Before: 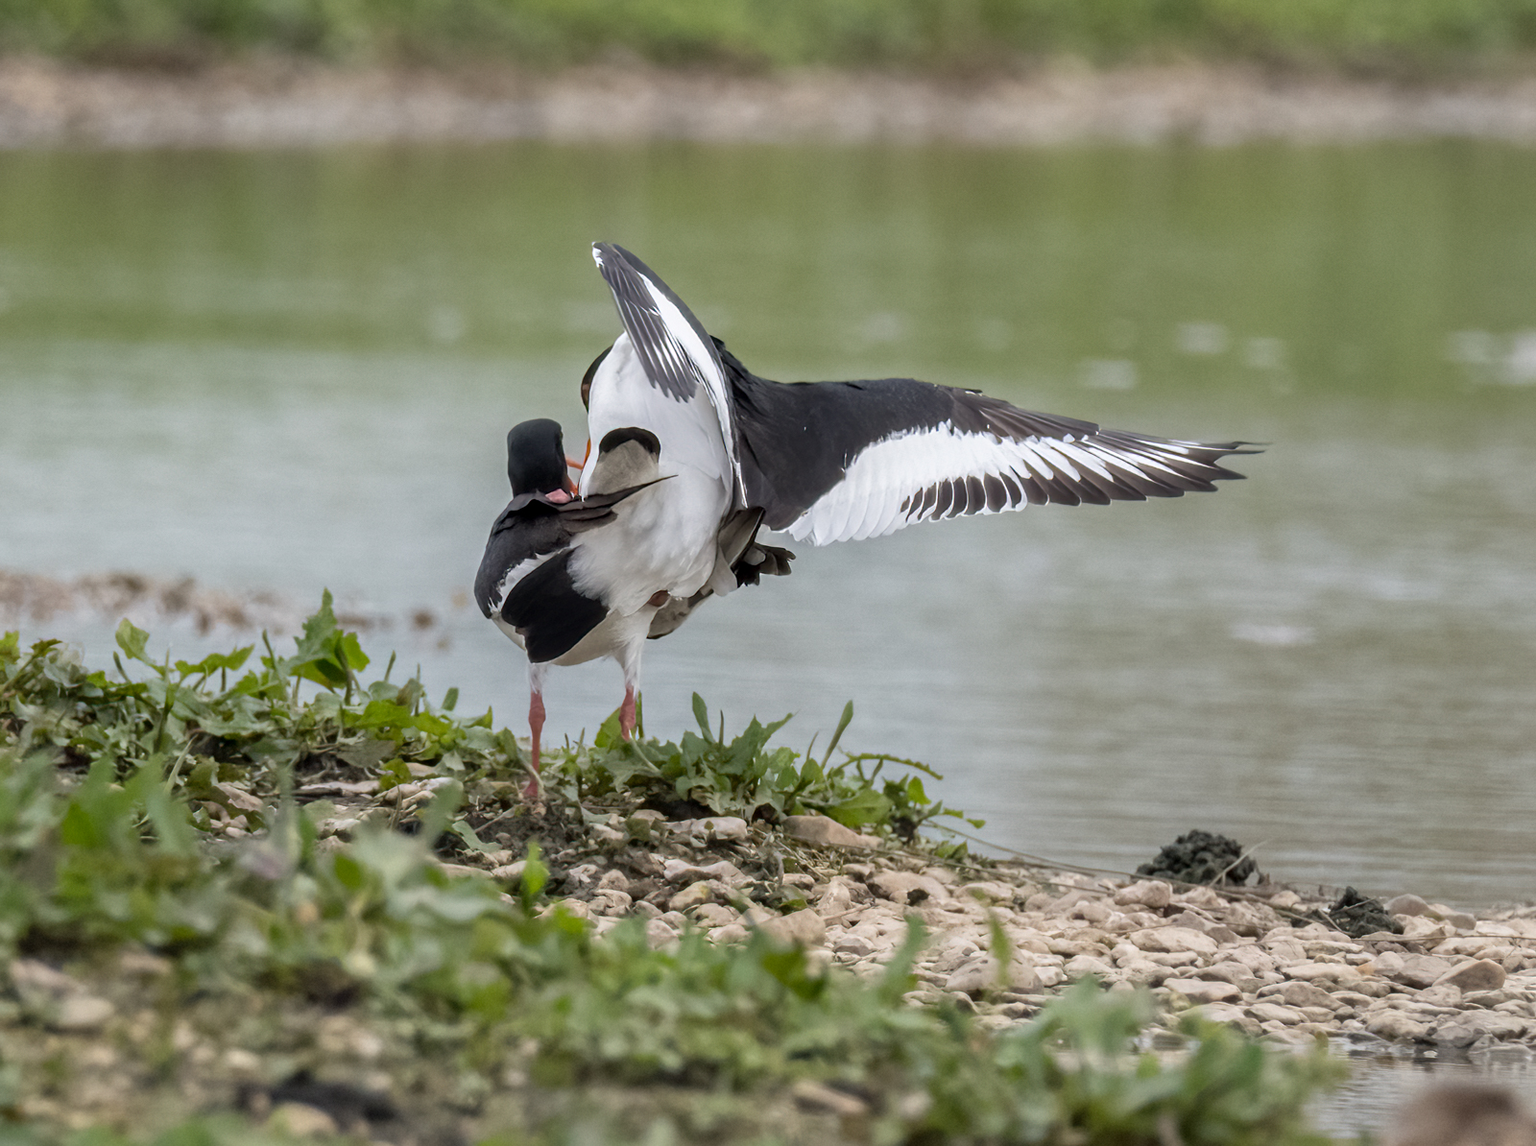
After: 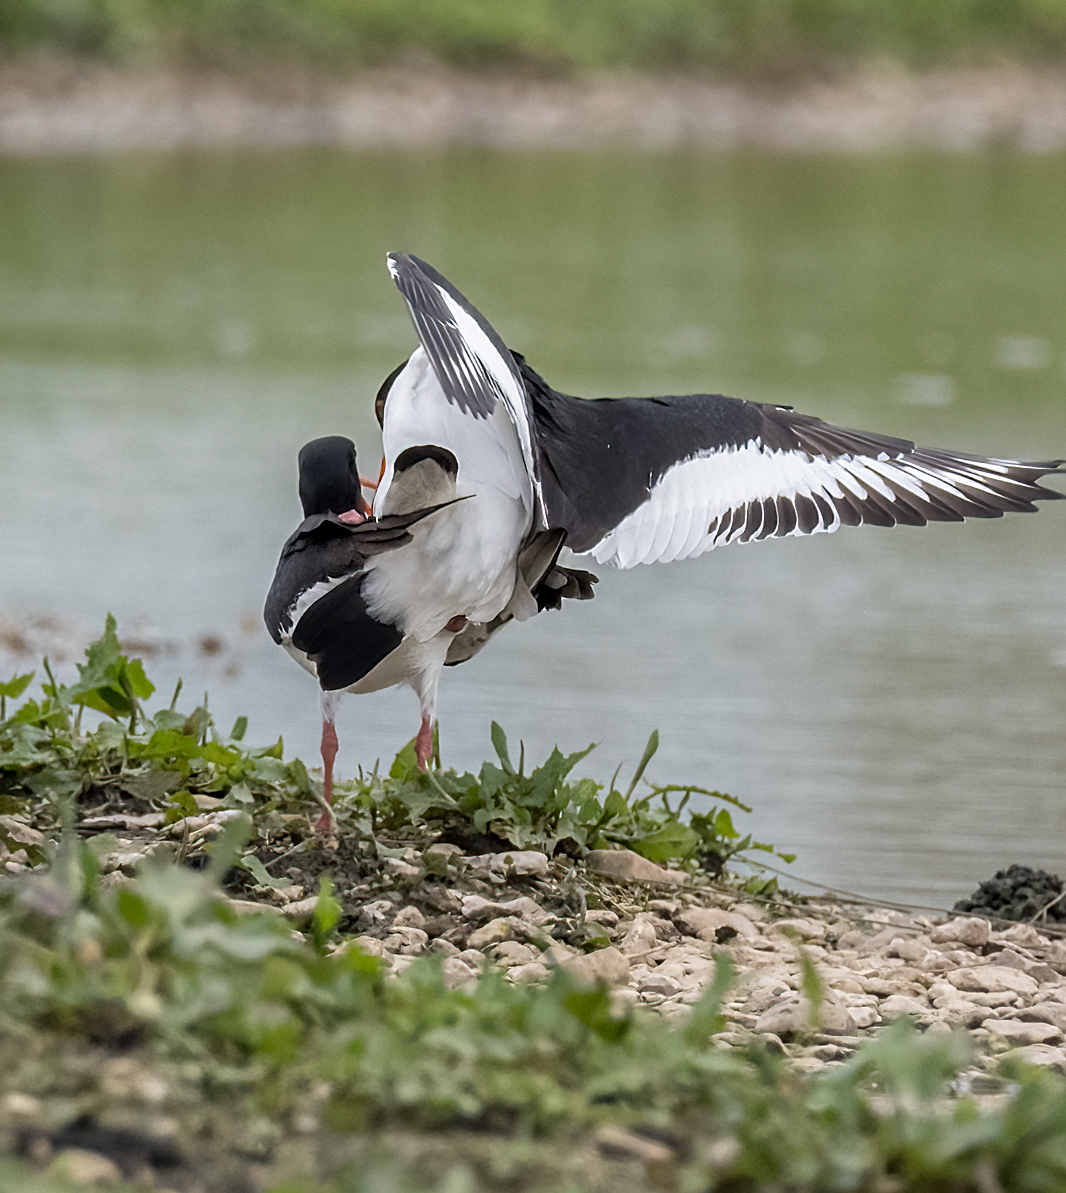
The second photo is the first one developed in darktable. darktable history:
crop and rotate: left 14.39%, right 18.94%
sharpen: on, module defaults
